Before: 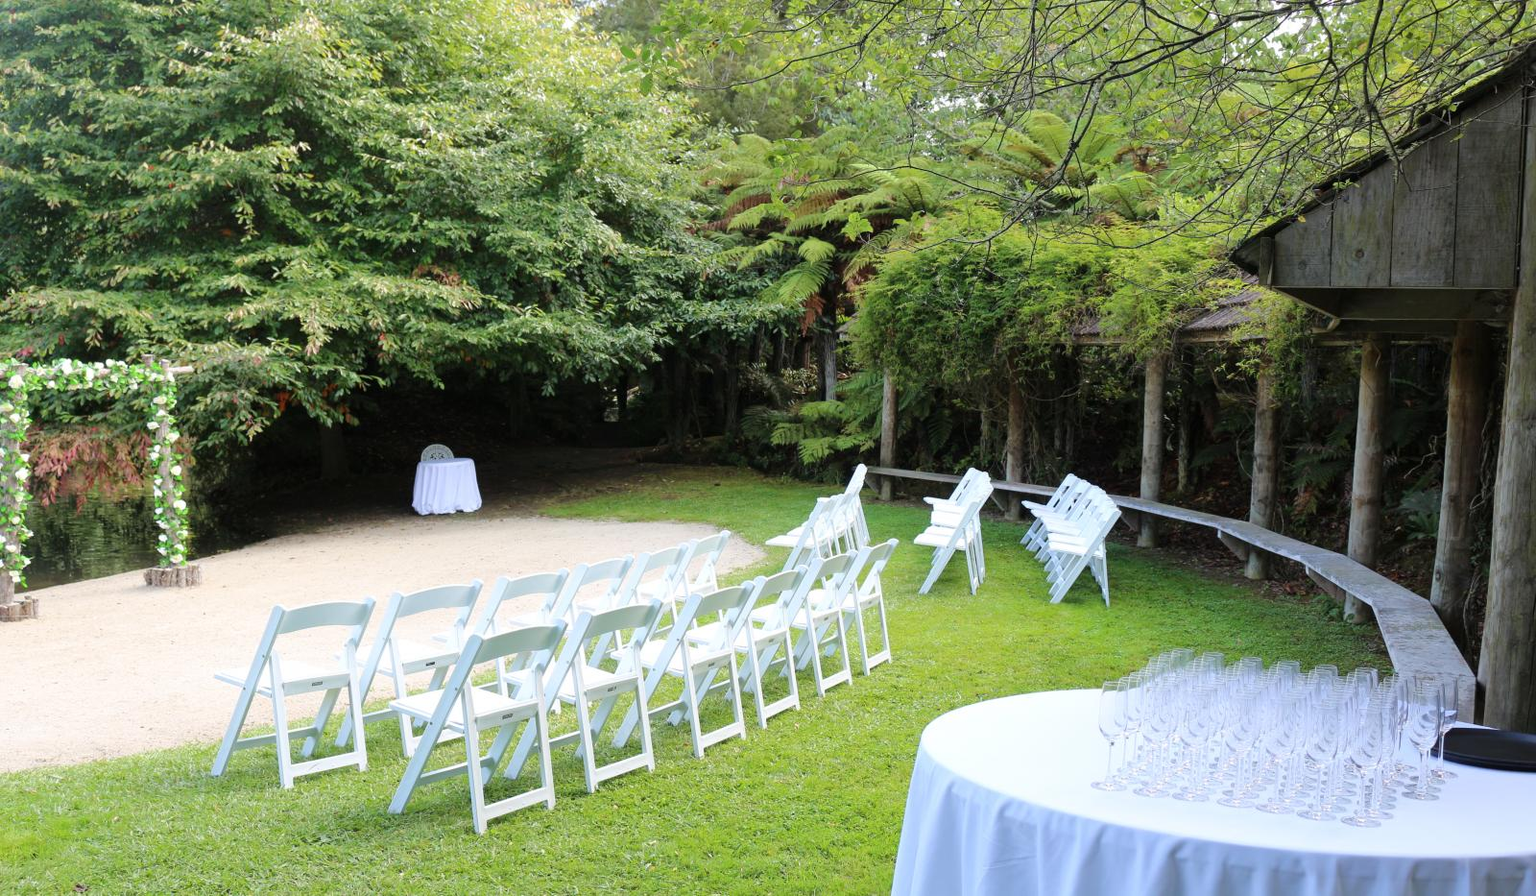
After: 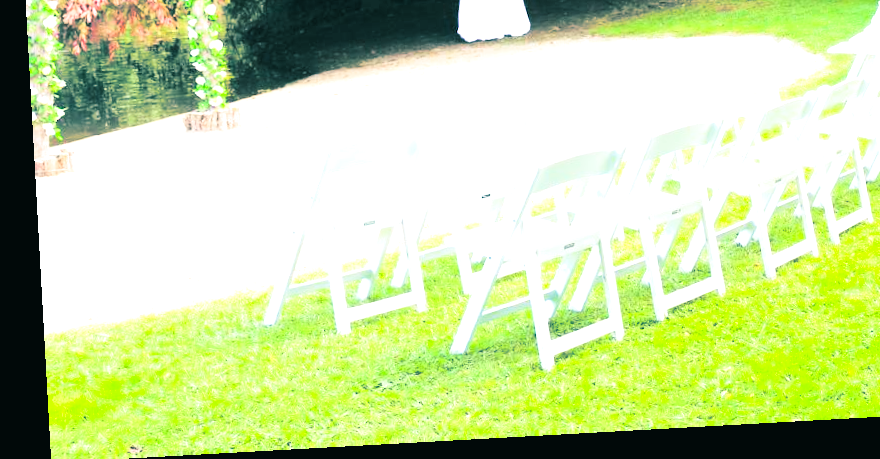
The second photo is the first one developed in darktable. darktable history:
exposure: black level correction 0, exposure 1.1 EV, compensate exposure bias true, compensate highlight preservation false
crop and rotate: top 54.778%, right 46.61%, bottom 0.159%
contrast brightness saturation: contrast 0.24, brightness 0.26, saturation 0.39
split-toning: shadows › hue 186.43°, highlights › hue 49.29°, compress 30.29%
rotate and perspective: rotation -3.18°, automatic cropping off
